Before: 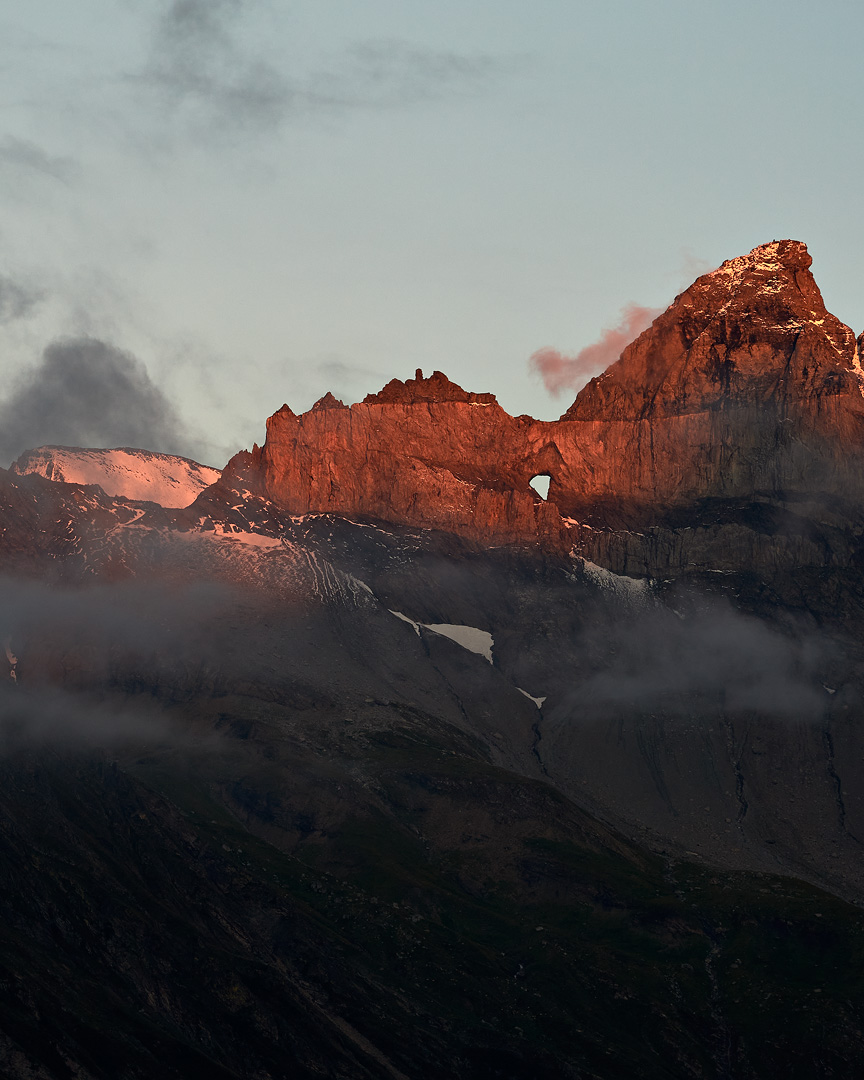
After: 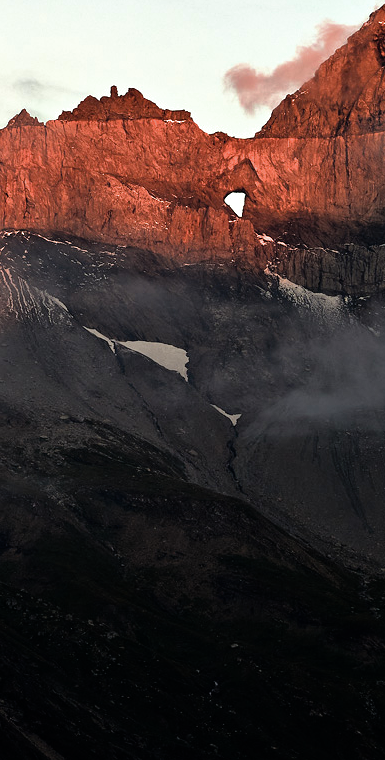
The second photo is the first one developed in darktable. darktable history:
exposure: exposure 0.602 EV, compensate exposure bias true, compensate highlight preservation false
crop: left 35.31%, top 26.235%, right 20.099%, bottom 3.383%
filmic rgb: black relative exposure -8.02 EV, white relative exposure 2.18 EV, threshold 3.03 EV, hardness 6.91, enable highlight reconstruction true
shadows and highlights: shadows 39.9, highlights -60.06
tone equalizer: on, module defaults
